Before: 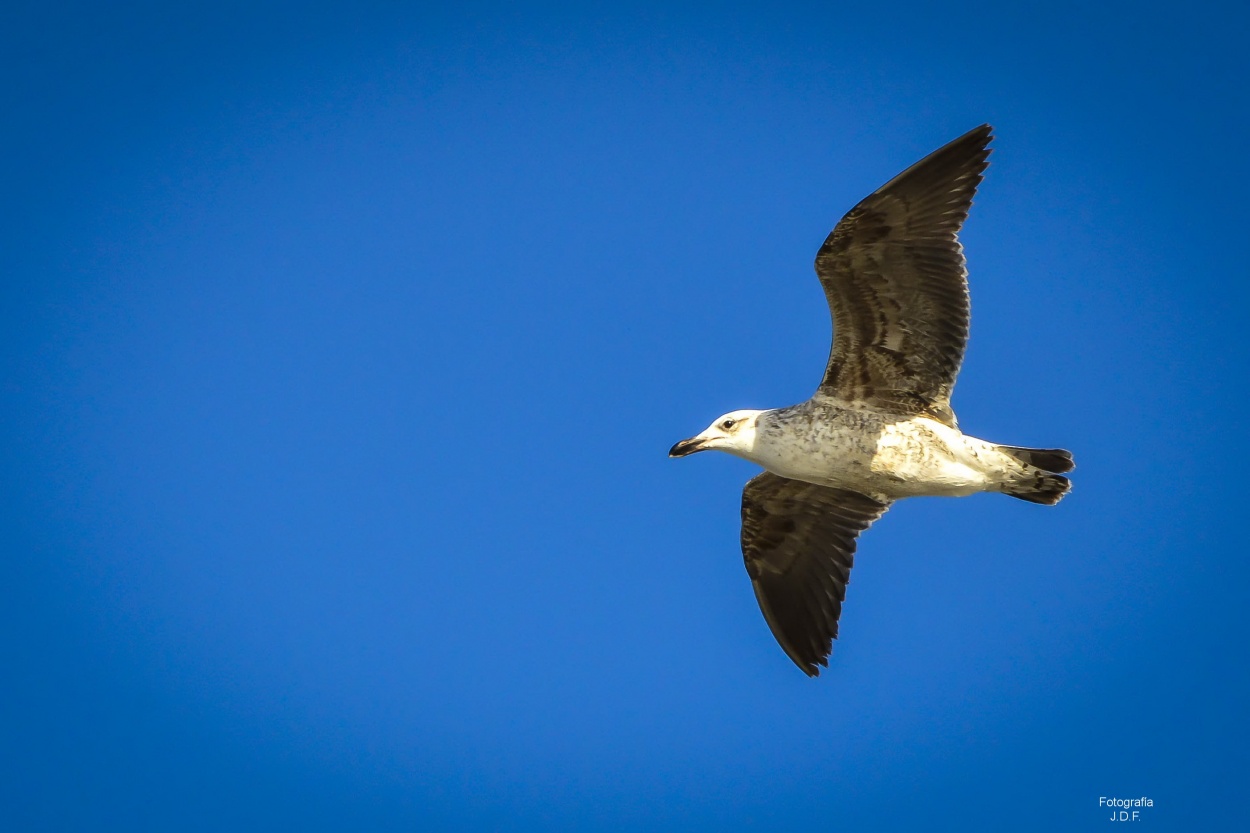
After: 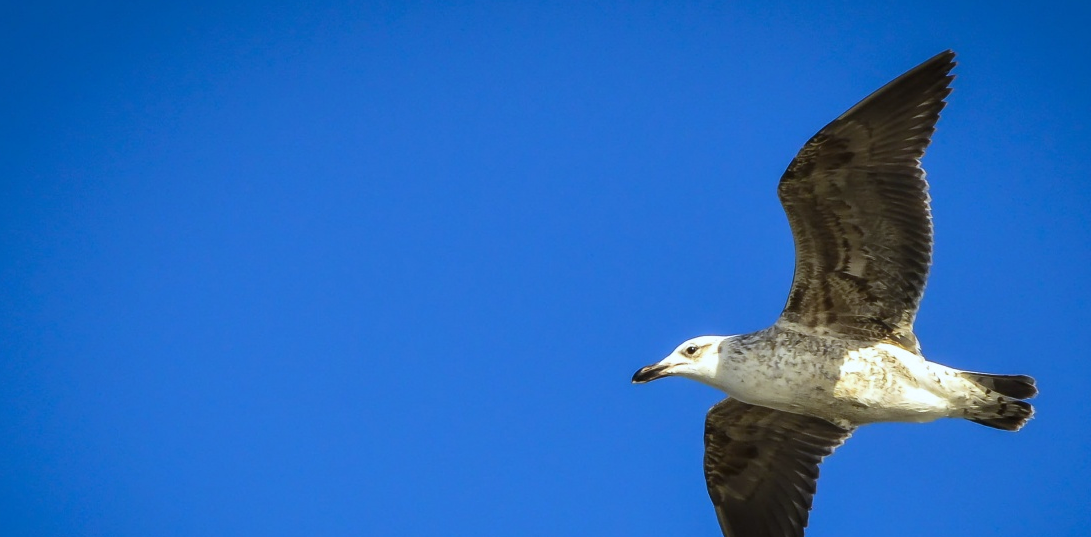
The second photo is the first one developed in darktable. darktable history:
crop: left 3.015%, top 8.969%, right 9.647%, bottom 26.457%
white balance: red 0.954, blue 1.079
